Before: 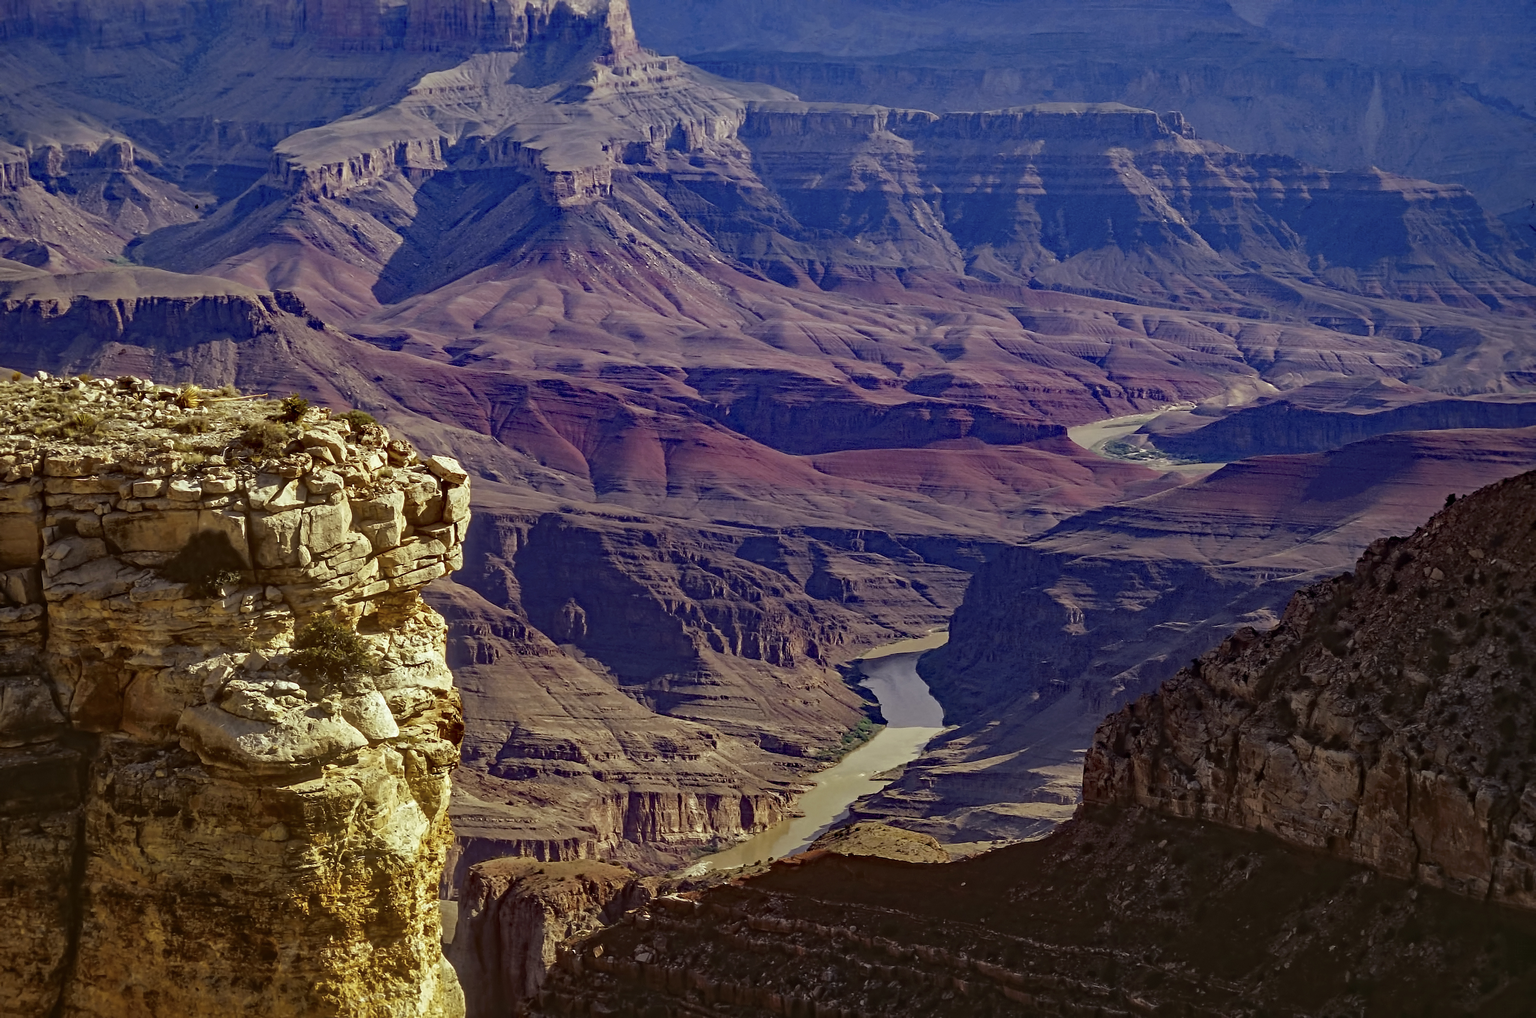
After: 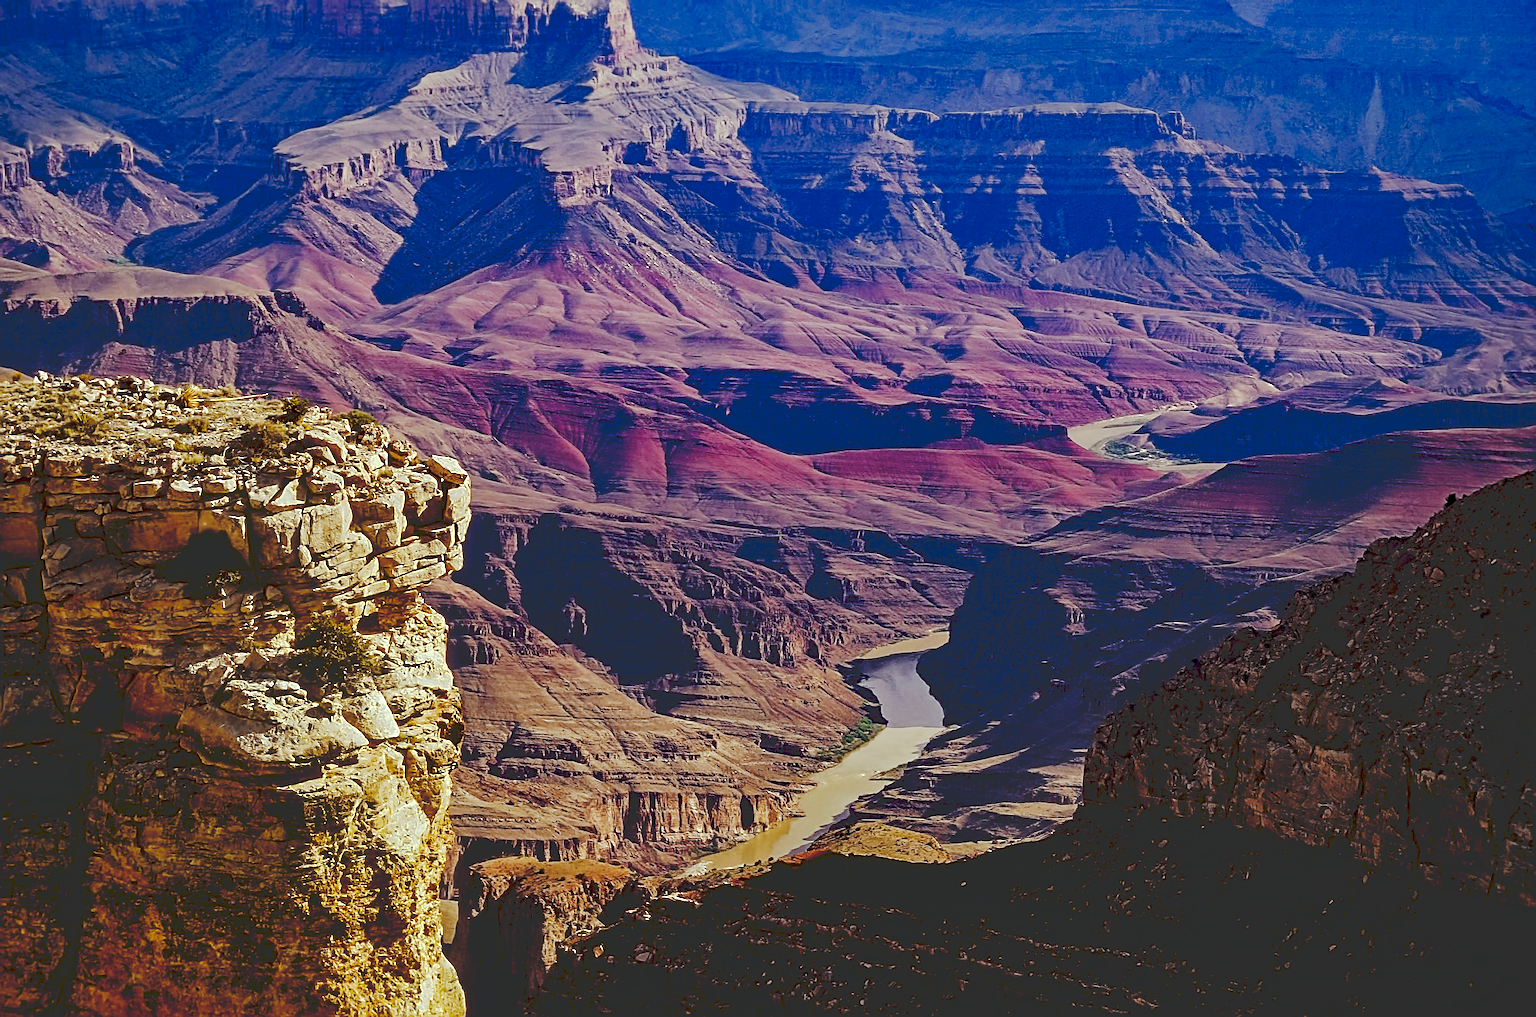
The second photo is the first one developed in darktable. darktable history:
sharpen: radius 2.682, amount 0.669
tone curve: curves: ch0 [(0, 0) (0.003, 0.185) (0.011, 0.185) (0.025, 0.187) (0.044, 0.185) (0.069, 0.185) (0.1, 0.18) (0.136, 0.18) (0.177, 0.179) (0.224, 0.202) (0.277, 0.252) (0.335, 0.343) (0.399, 0.452) (0.468, 0.553) (0.543, 0.643) (0.623, 0.717) (0.709, 0.778) (0.801, 0.82) (0.898, 0.856) (1, 1)], preserve colors none
